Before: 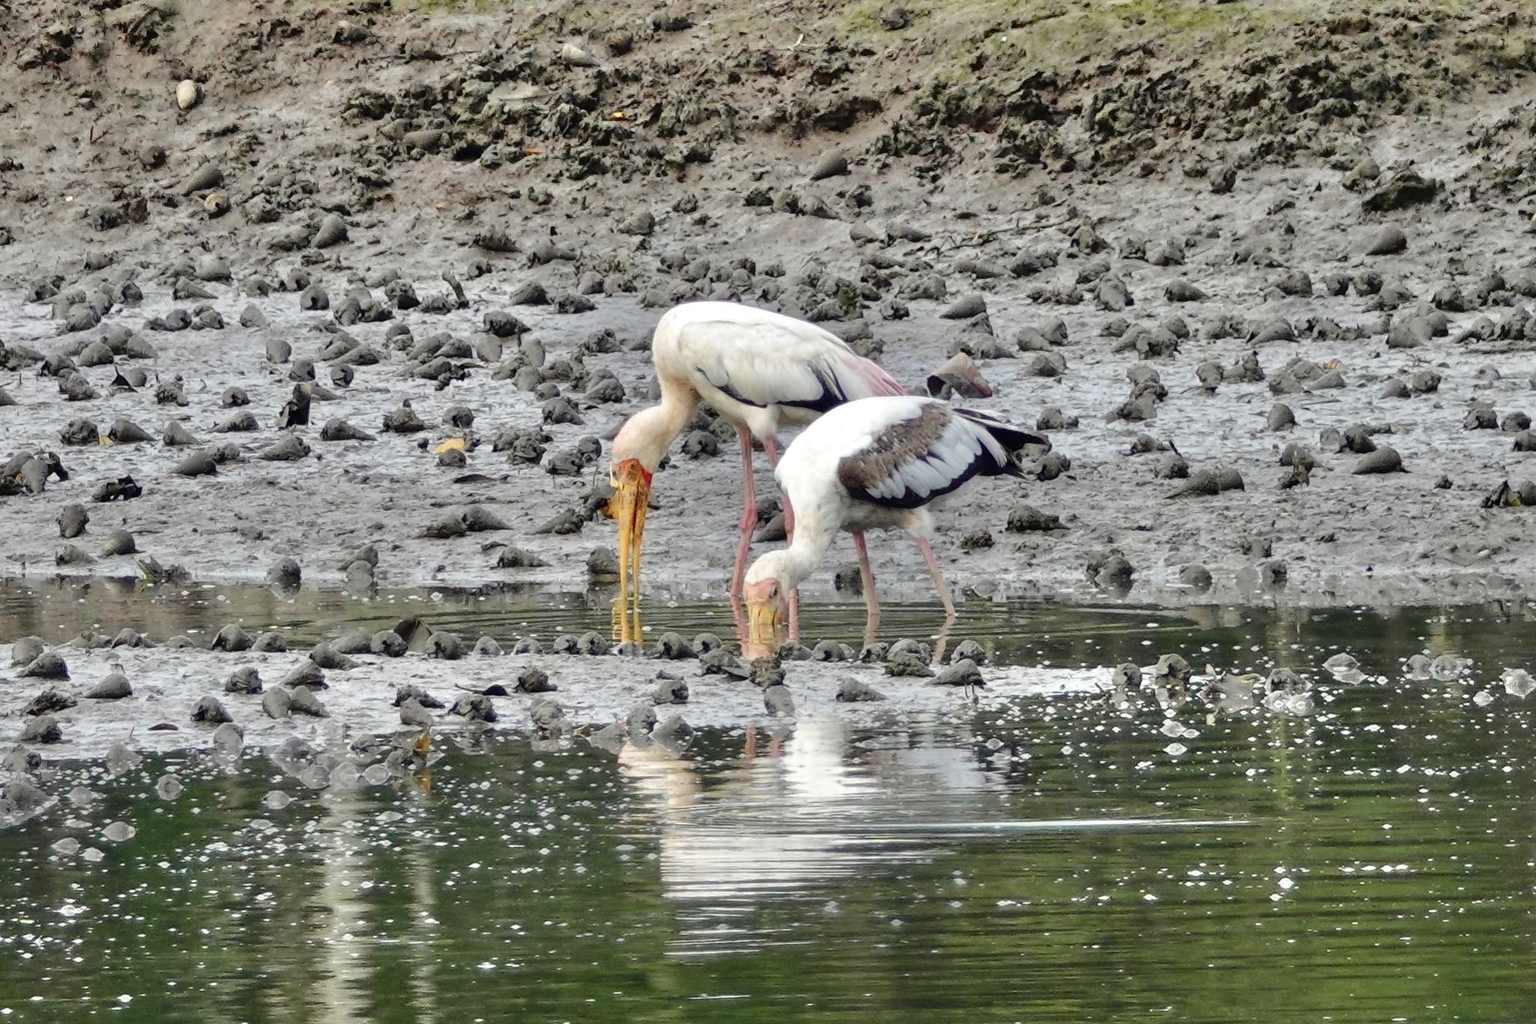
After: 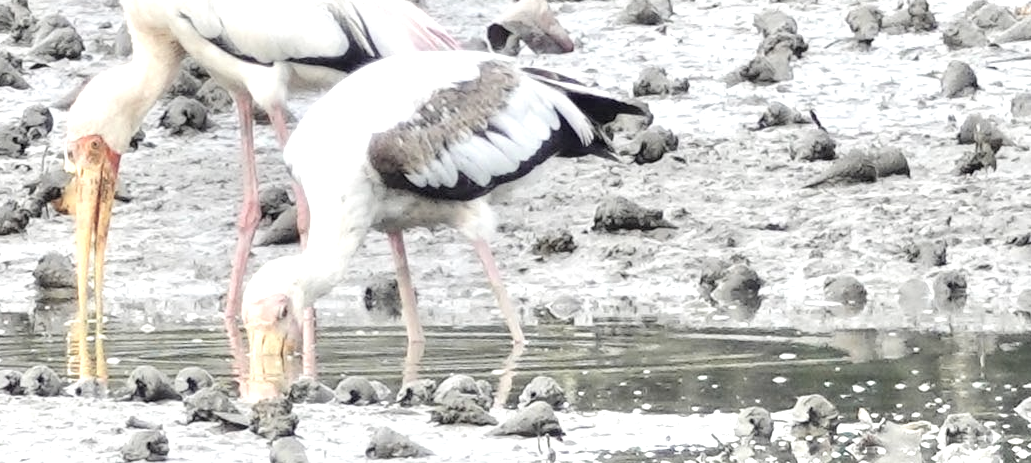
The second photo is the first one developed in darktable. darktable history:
contrast brightness saturation: brightness 0.186, saturation -0.501
exposure: exposure 1.073 EV, compensate highlight preservation false
crop: left 36.606%, top 34.963%, right 13.047%, bottom 31.058%
